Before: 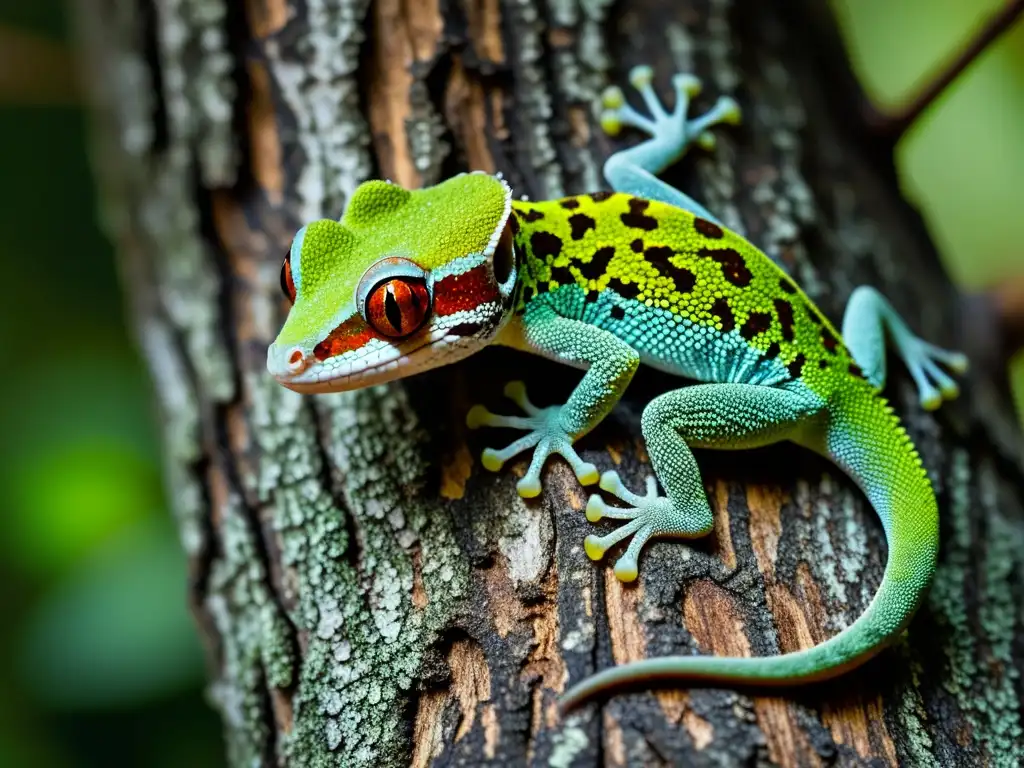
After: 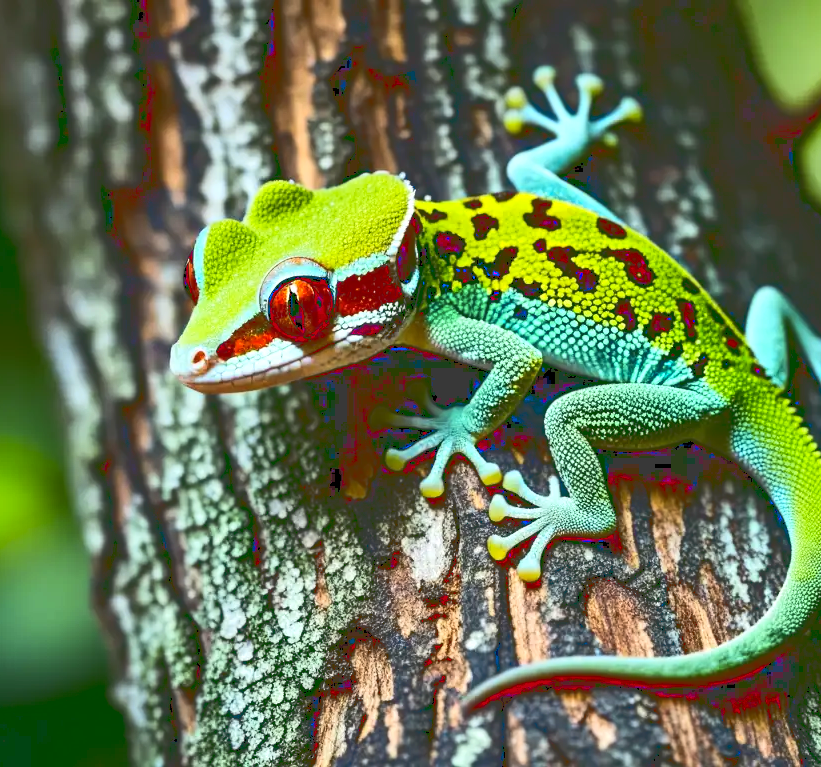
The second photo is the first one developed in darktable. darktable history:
tone curve: curves: ch0 [(0, 0) (0.003, 0.235) (0.011, 0.235) (0.025, 0.235) (0.044, 0.235) (0.069, 0.235) (0.1, 0.237) (0.136, 0.239) (0.177, 0.243) (0.224, 0.256) (0.277, 0.287) (0.335, 0.329) (0.399, 0.391) (0.468, 0.476) (0.543, 0.574) (0.623, 0.683) (0.709, 0.778) (0.801, 0.869) (0.898, 0.924) (1, 1)], color space Lab, linked channels, preserve colors none
color correction: highlights a* -0.086, highlights b* 0.072
exposure: exposure 0.232 EV, compensate exposure bias true, compensate highlight preservation false
crop and rotate: left 9.56%, right 10.203%
color zones: curves: ch0 [(0.254, 0.492) (0.724, 0.62)]; ch1 [(0.25, 0.528) (0.719, 0.796)]; ch2 [(0, 0.472) (0.25, 0.5) (0.73, 0.184)], mix -63.03%
